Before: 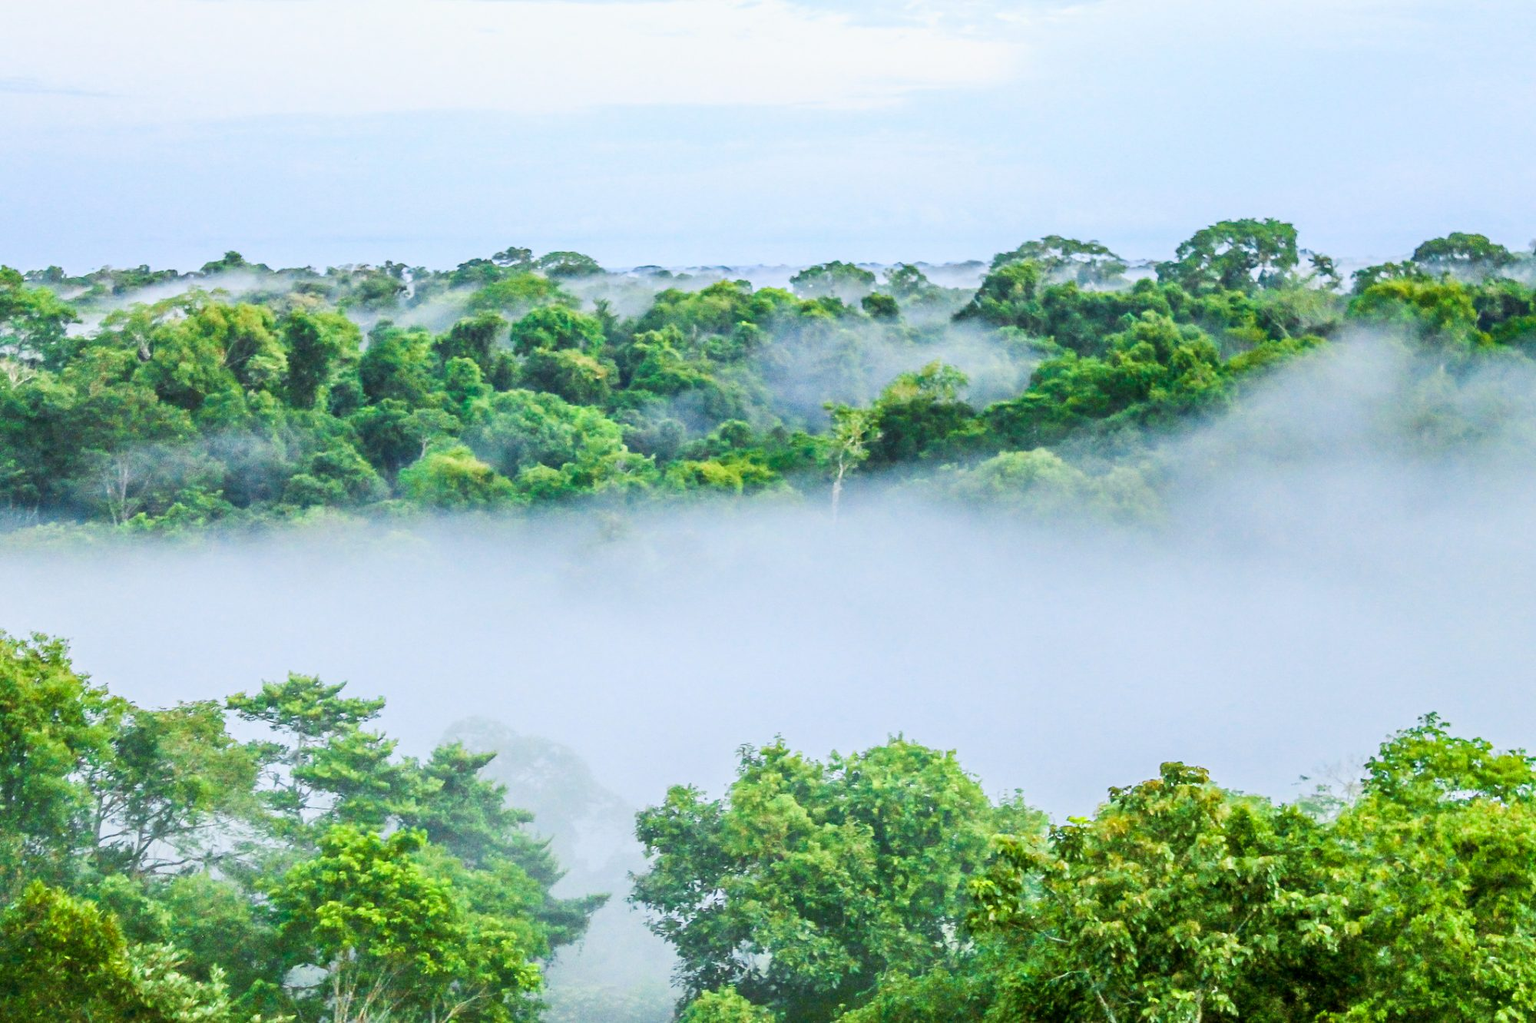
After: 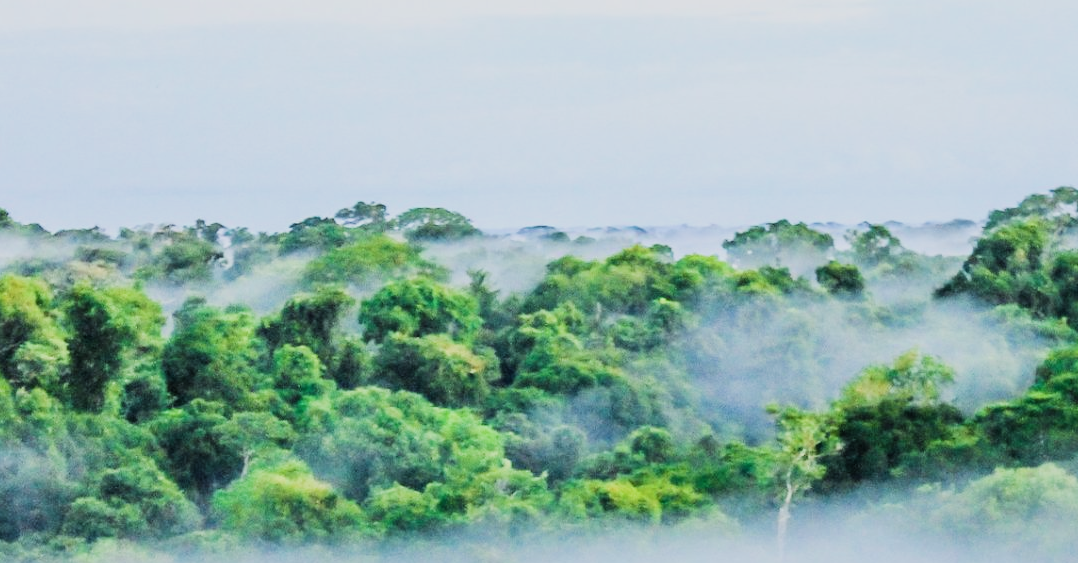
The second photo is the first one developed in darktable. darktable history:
crop: left 15.306%, top 9.065%, right 30.789%, bottom 48.638%
filmic rgb: black relative exposure -5 EV, hardness 2.88, contrast 1.3, highlights saturation mix -30%
